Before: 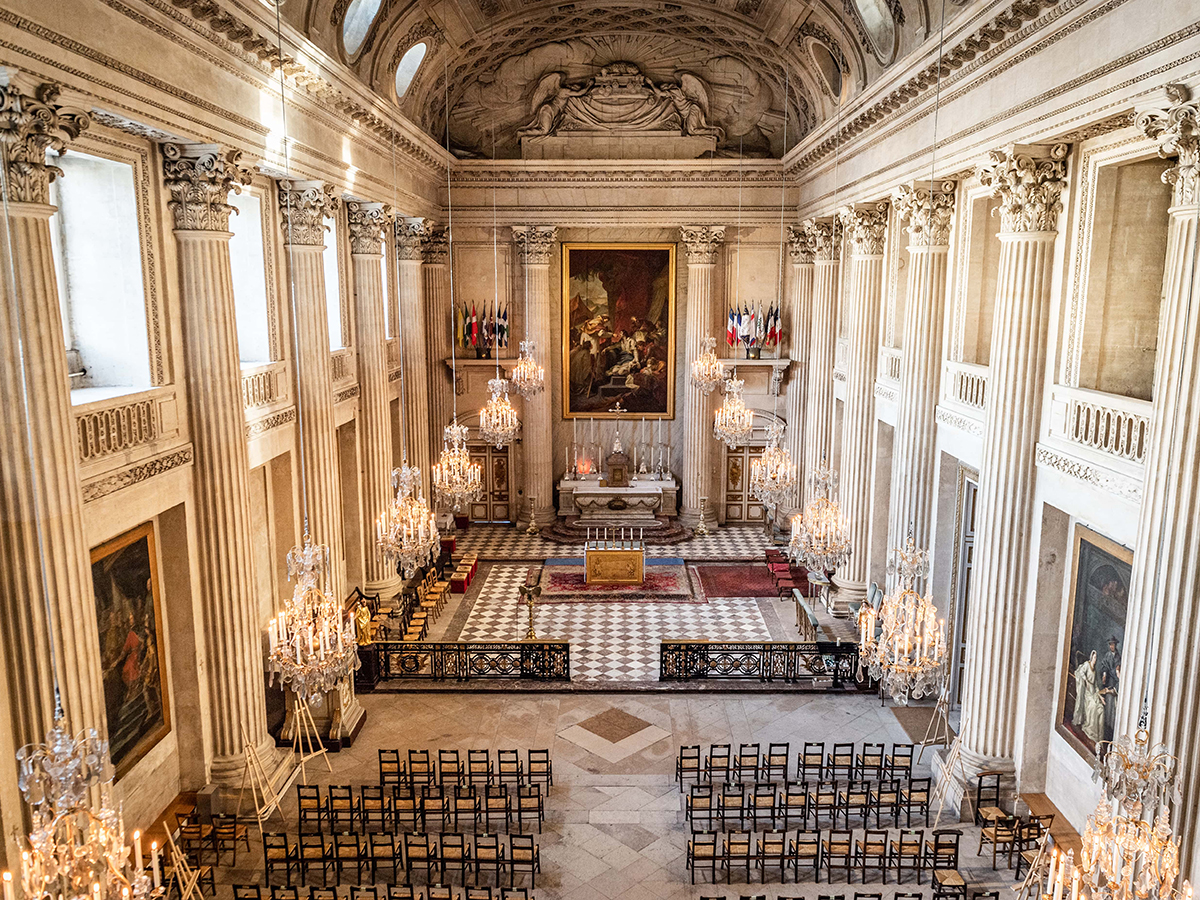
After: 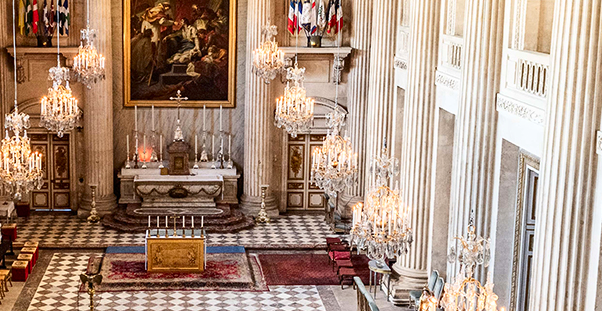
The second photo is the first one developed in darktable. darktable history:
contrast brightness saturation: contrast 0.15, brightness -0.01, saturation 0.1
crop: left 36.607%, top 34.735%, right 13.146%, bottom 30.611%
